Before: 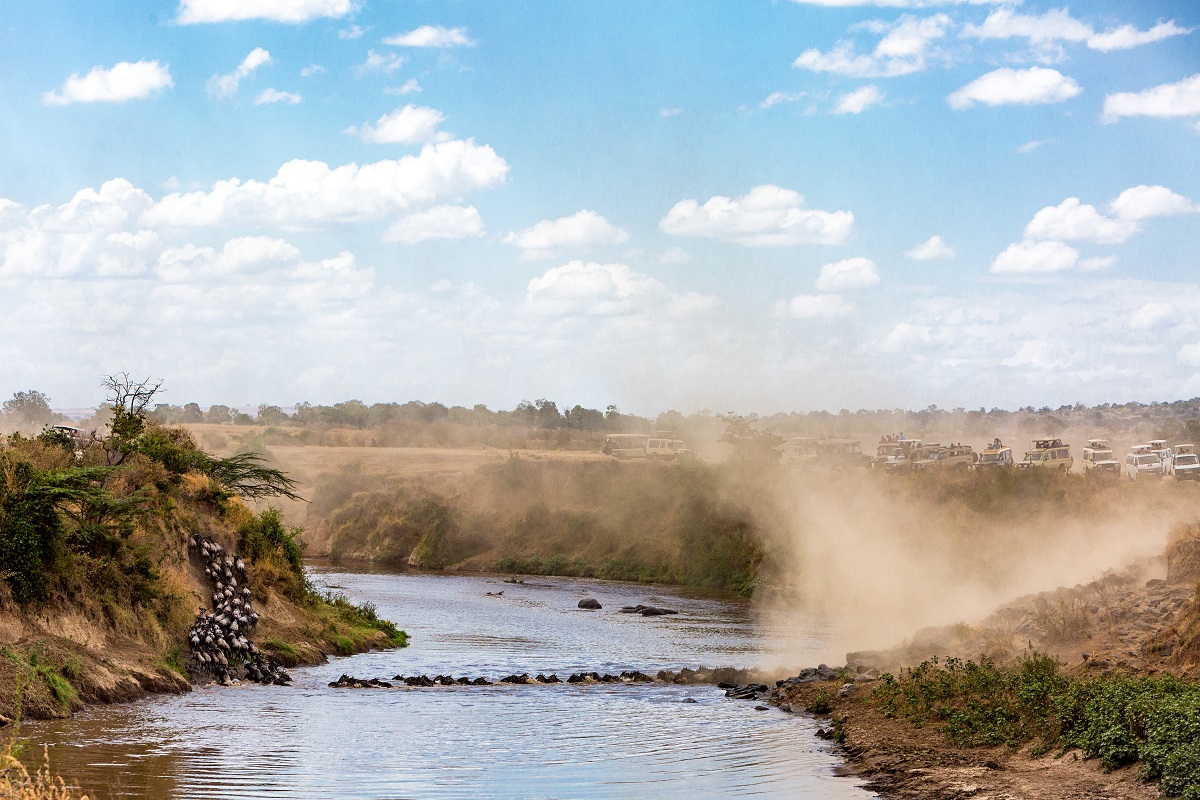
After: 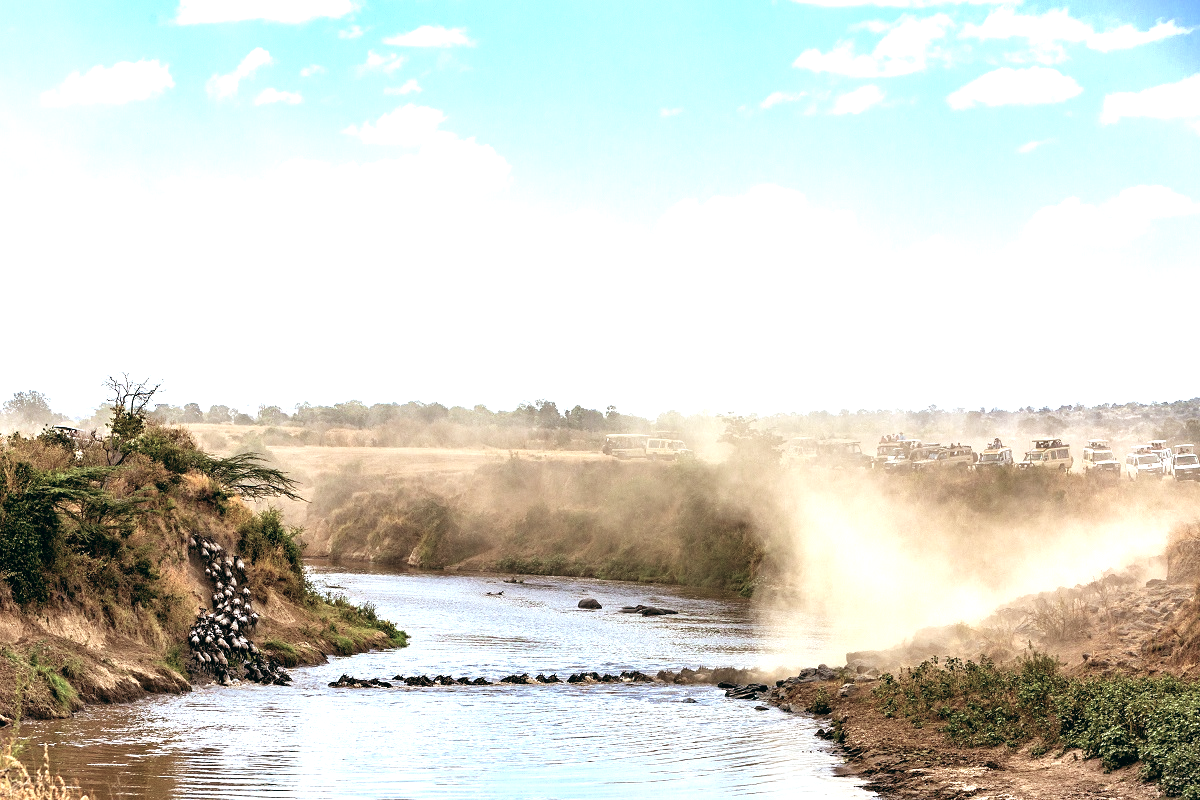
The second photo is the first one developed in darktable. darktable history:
exposure: black level correction 0, exposure 1 EV, compensate exposure bias true, compensate highlight preservation false
color balance: lift [1, 0.994, 1.002, 1.006], gamma [0.957, 1.081, 1.016, 0.919], gain [0.97, 0.972, 1.01, 1.028], input saturation 91.06%, output saturation 79.8%
